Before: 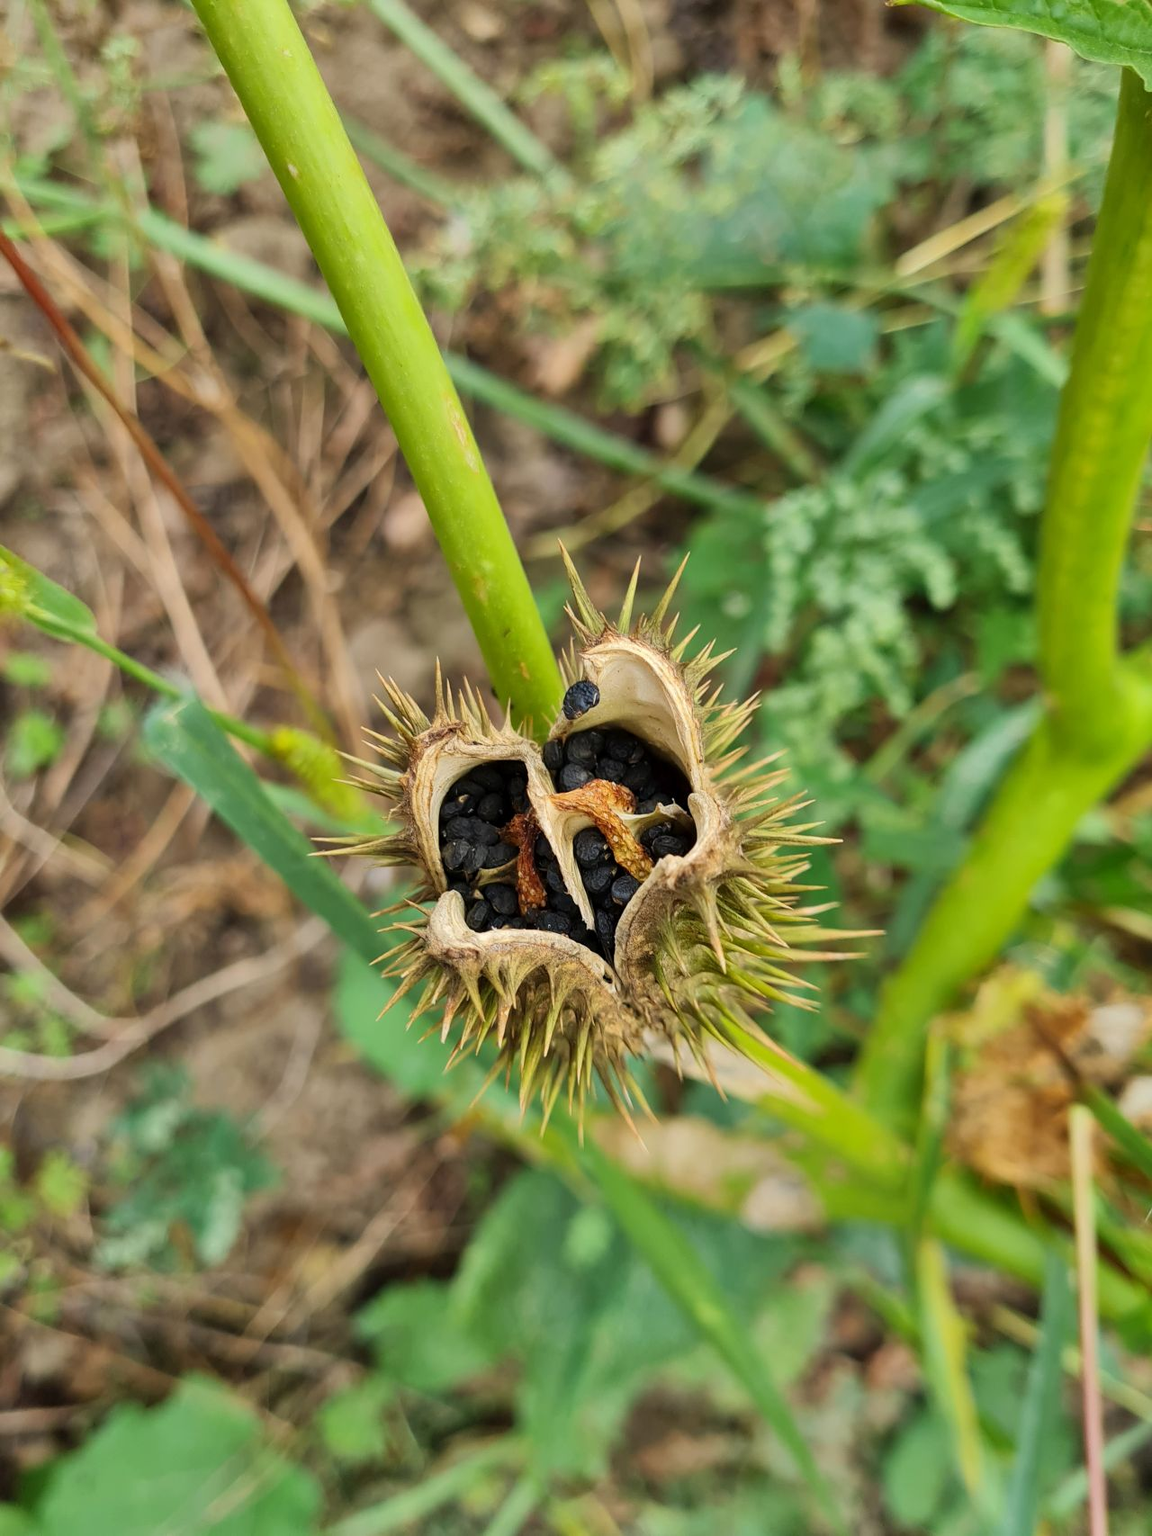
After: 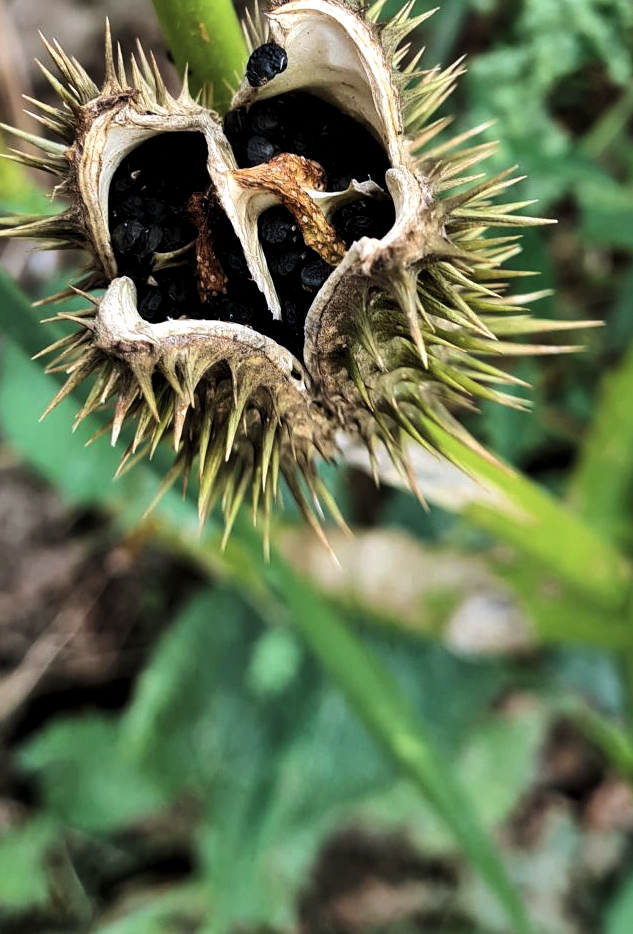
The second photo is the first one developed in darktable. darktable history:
crop: left 29.672%, top 41.786%, right 20.851%, bottom 3.487%
color correction: highlights a* -2.24, highlights b* -18.1
levels: levels [0.101, 0.578, 0.953]
tone equalizer: -8 EV -0.417 EV, -7 EV -0.389 EV, -6 EV -0.333 EV, -5 EV -0.222 EV, -3 EV 0.222 EV, -2 EV 0.333 EV, -1 EV 0.389 EV, +0 EV 0.417 EV, edges refinement/feathering 500, mask exposure compensation -1.57 EV, preserve details no
